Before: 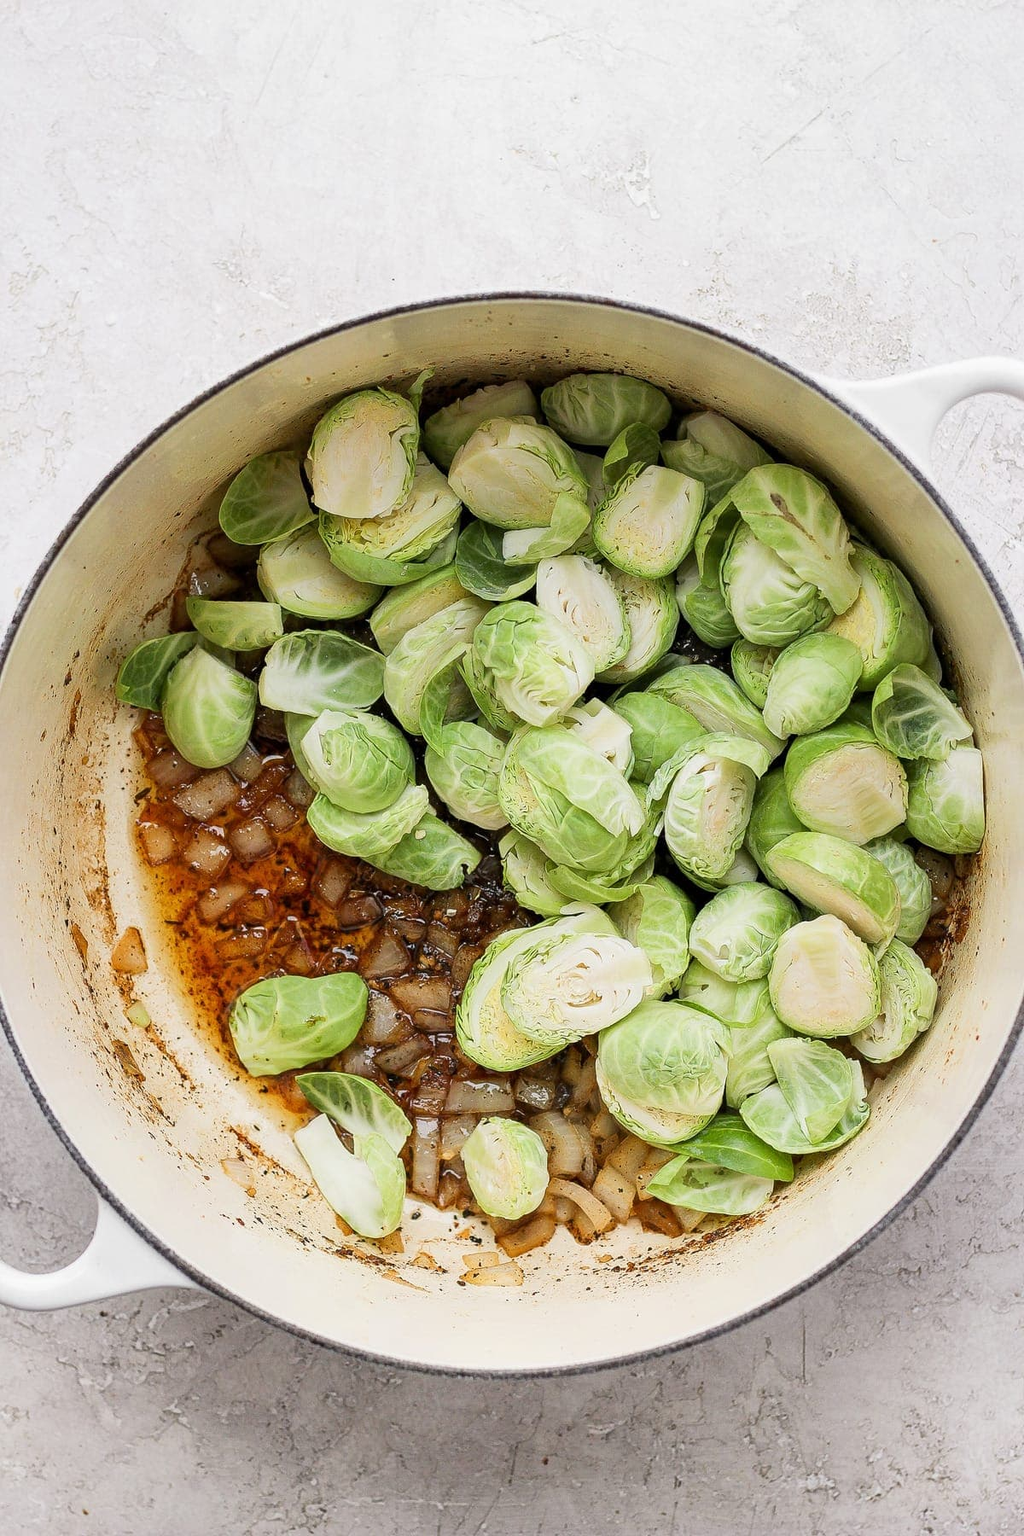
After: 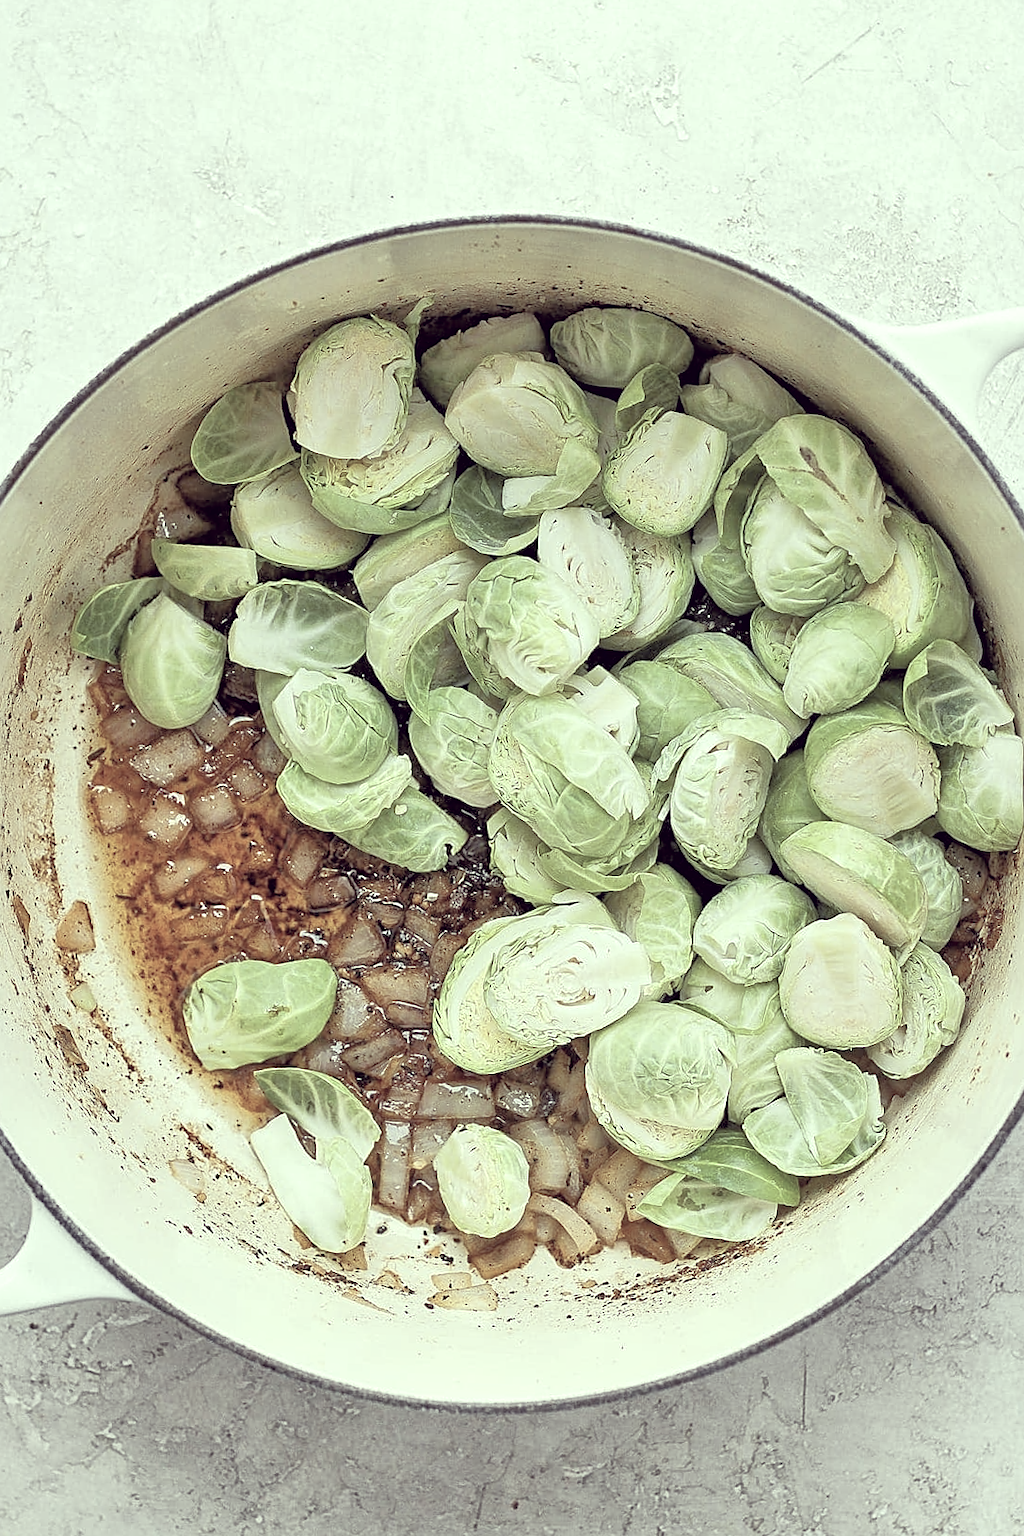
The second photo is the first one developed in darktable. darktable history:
crop and rotate: angle -1.96°, left 3.097%, top 4.154%, right 1.586%, bottom 0.529%
exposure: exposure 0.2 EV, compensate highlight preservation false
white balance: red 0.986, blue 1.01
tone equalizer: -7 EV 0.15 EV, -6 EV 0.6 EV, -5 EV 1.15 EV, -4 EV 1.33 EV, -3 EV 1.15 EV, -2 EV 0.6 EV, -1 EV 0.15 EV, mask exposure compensation -0.5 EV
local contrast: mode bilateral grid, contrast 10, coarseness 25, detail 115%, midtone range 0.2
sharpen: on, module defaults
color correction: highlights a* -20.17, highlights b* 20.27, shadows a* 20.03, shadows b* -20.46, saturation 0.43
